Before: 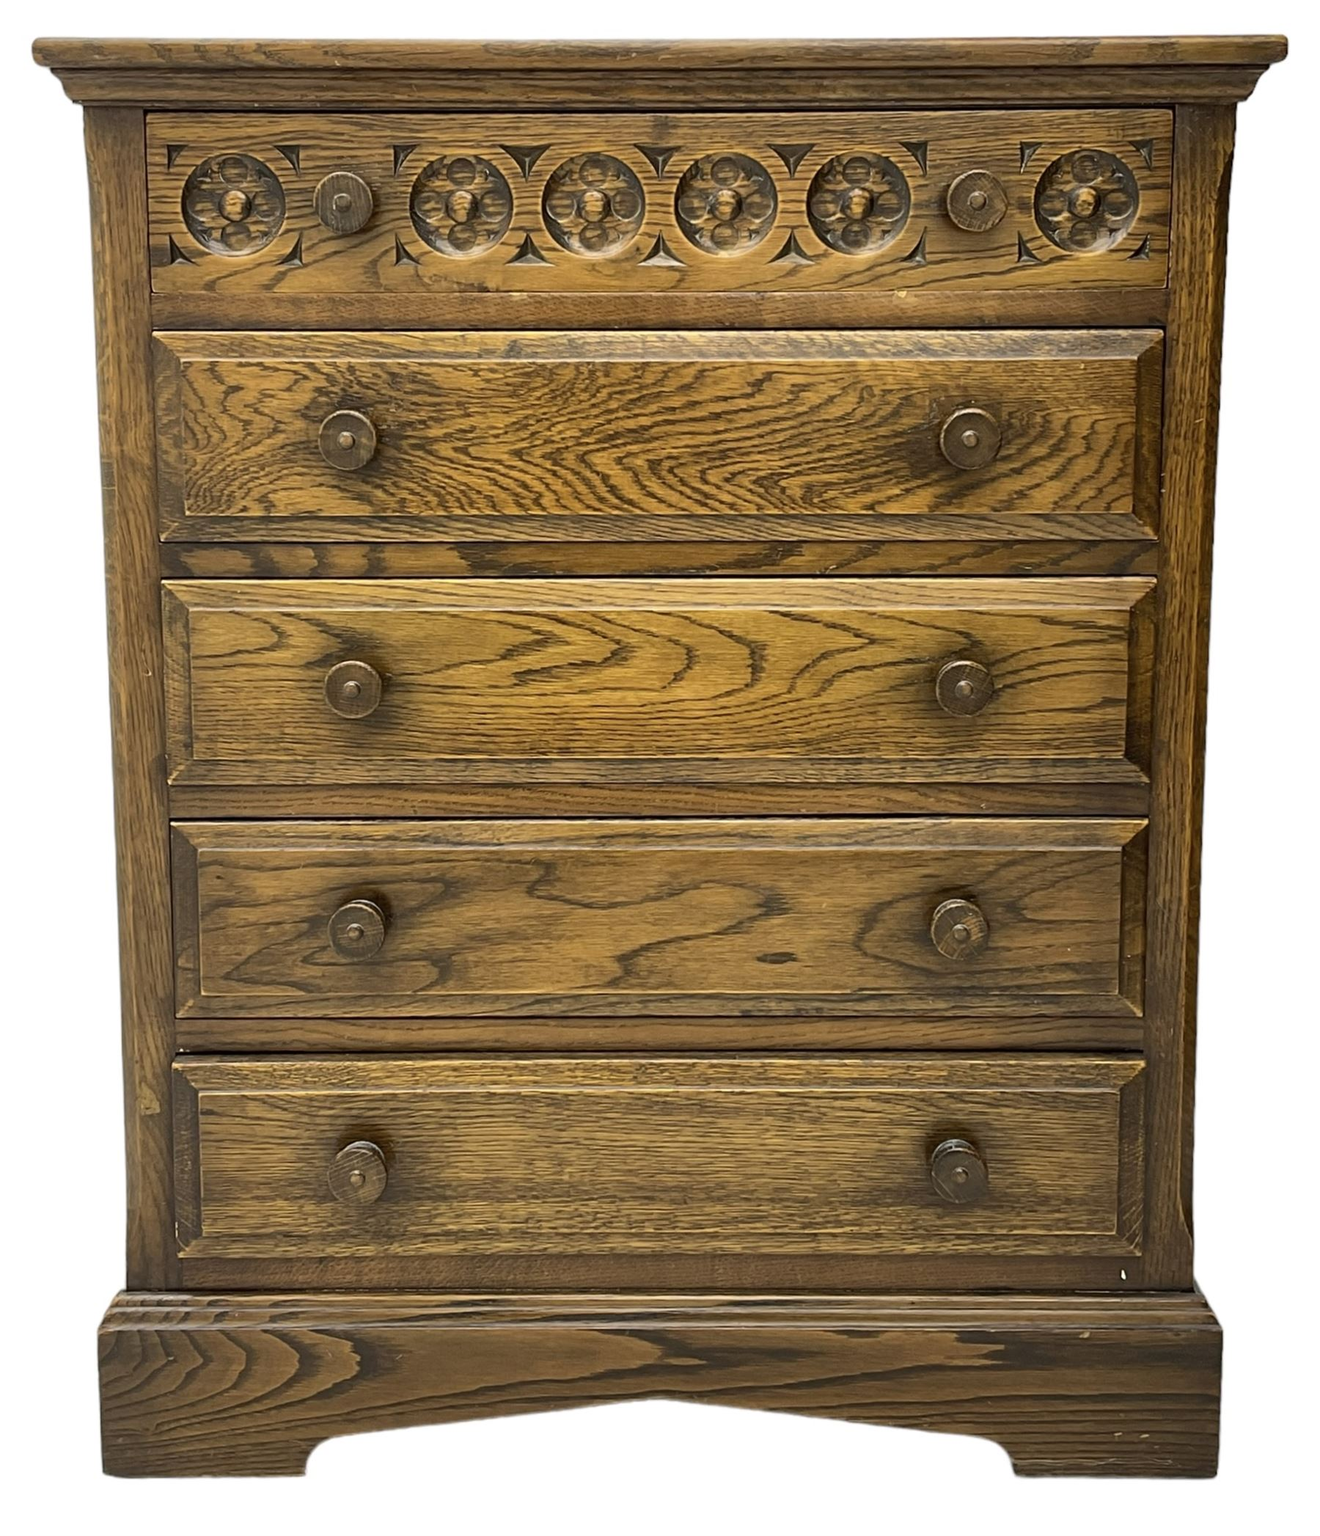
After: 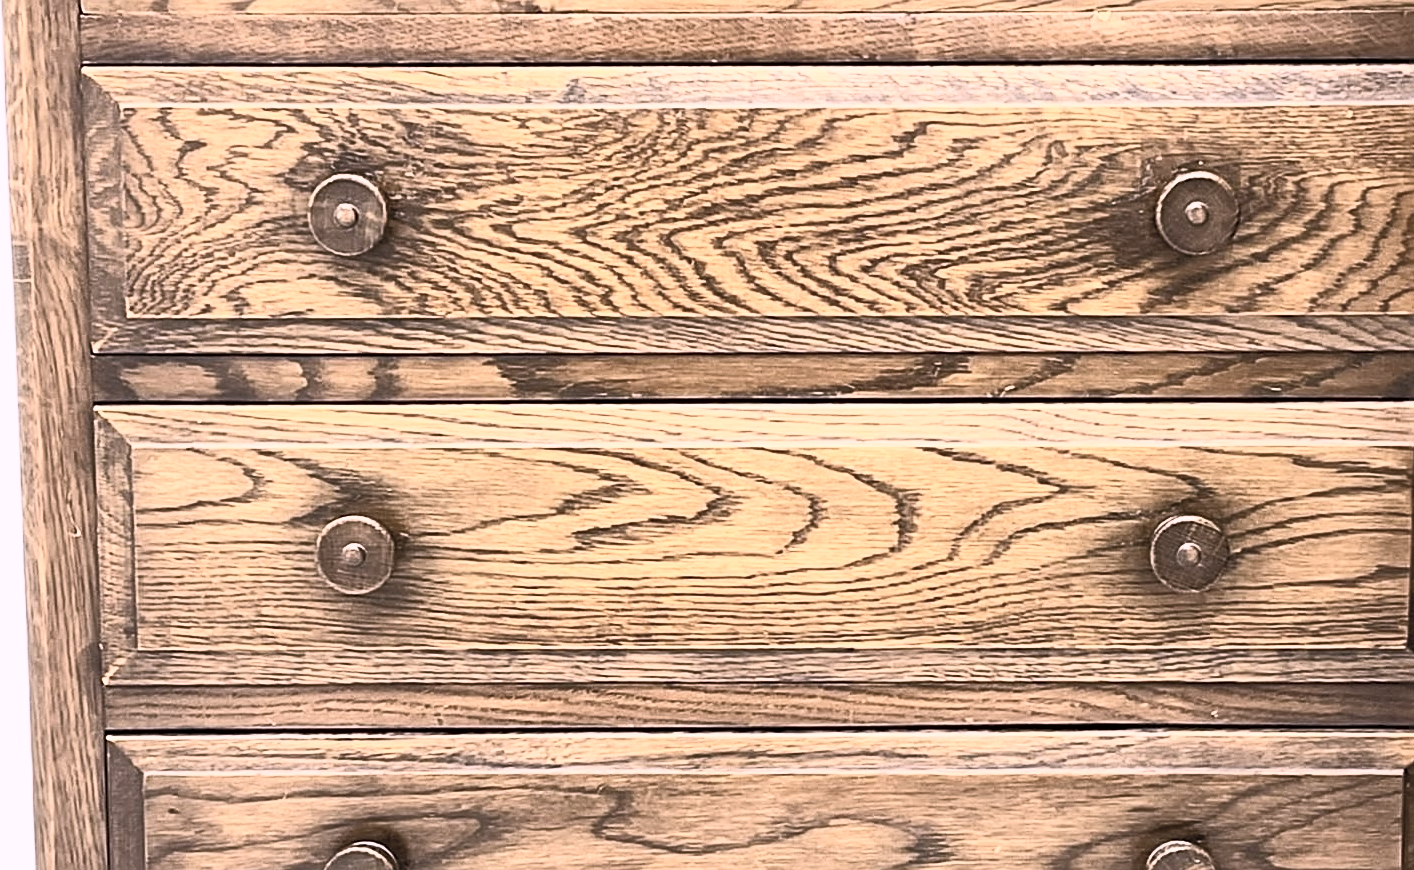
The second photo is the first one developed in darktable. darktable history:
white balance: red 1.188, blue 1.11
crop: left 7.036%, top 18.398%, right 14.379%, bottom 40.043%
contrast brightness saturation: contrast 0.57, brightness 0.57, saturation -0.34
sharpen: on, module defaults
